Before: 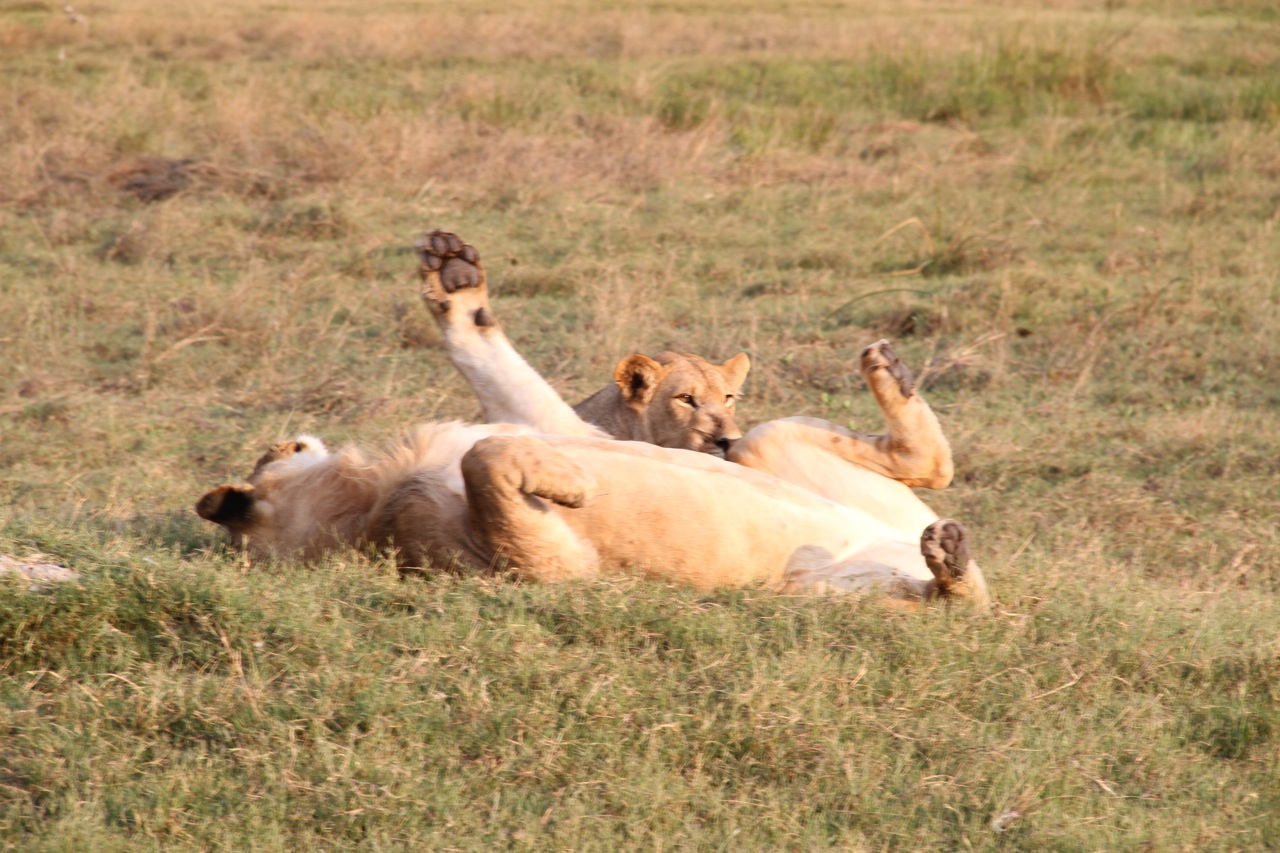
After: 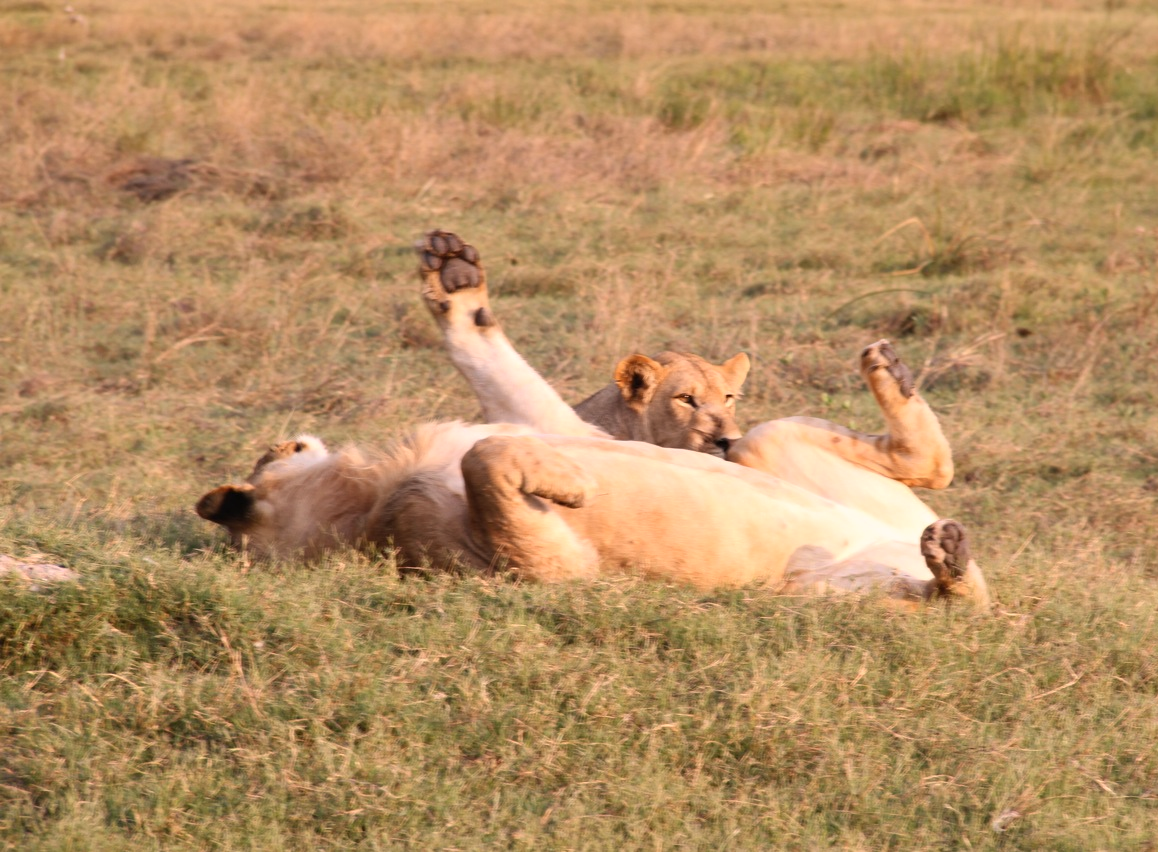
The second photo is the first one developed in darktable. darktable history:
crop: right 9.509%, bottom 0.031%
color correction: highlights a* 7.34, highlights b* 4.37
